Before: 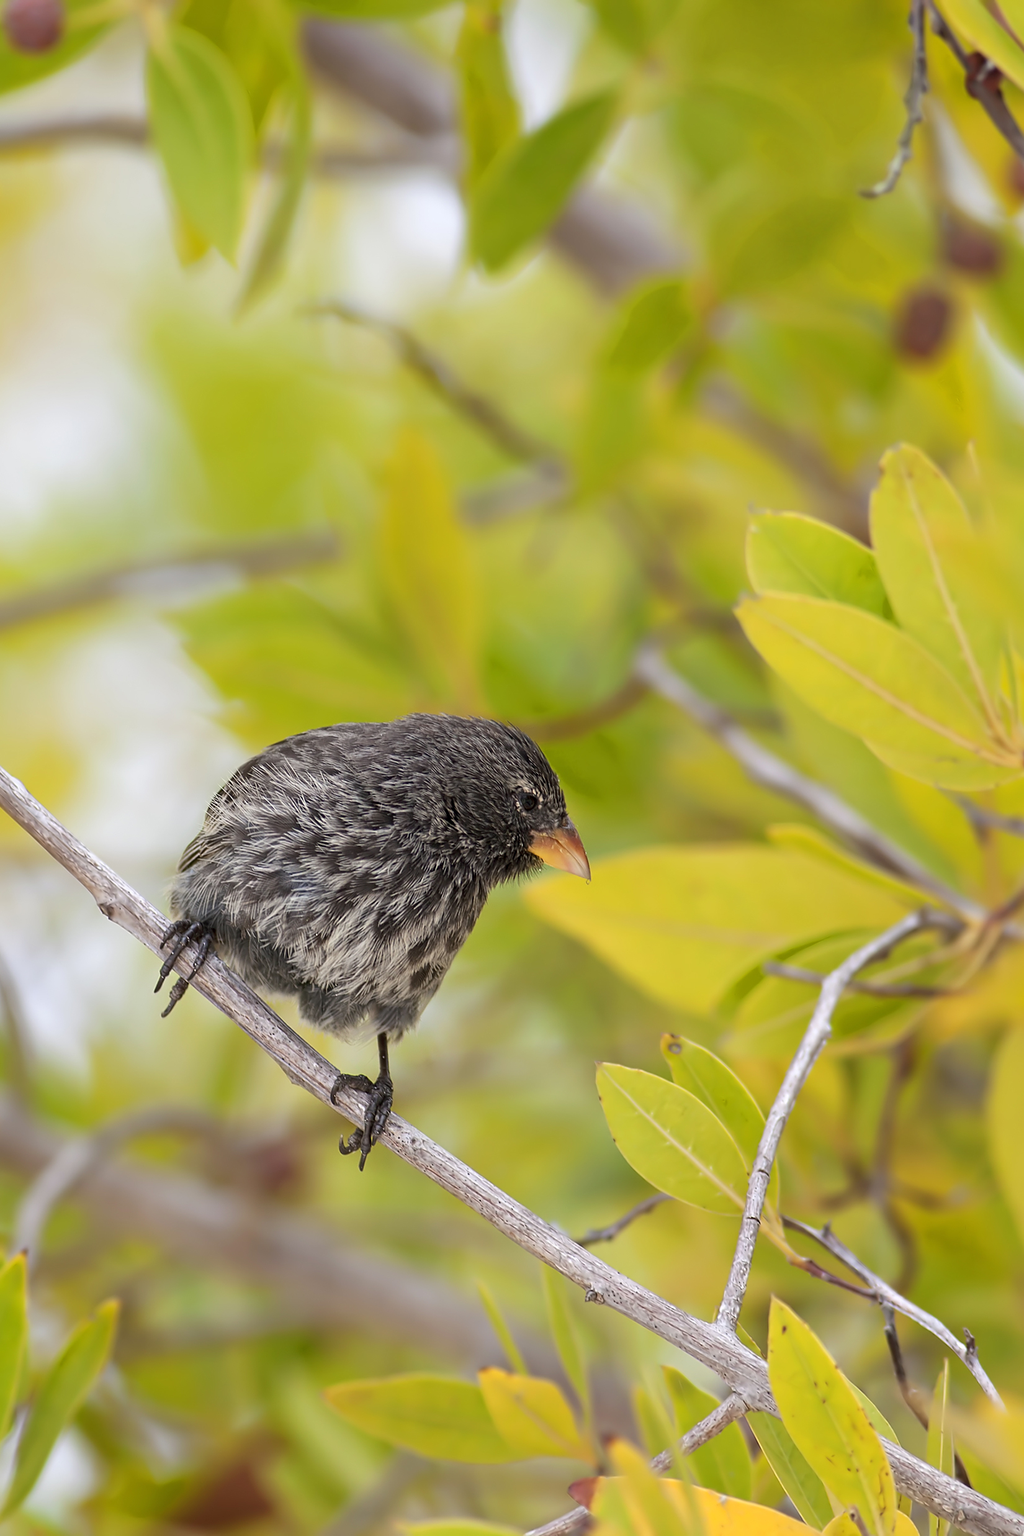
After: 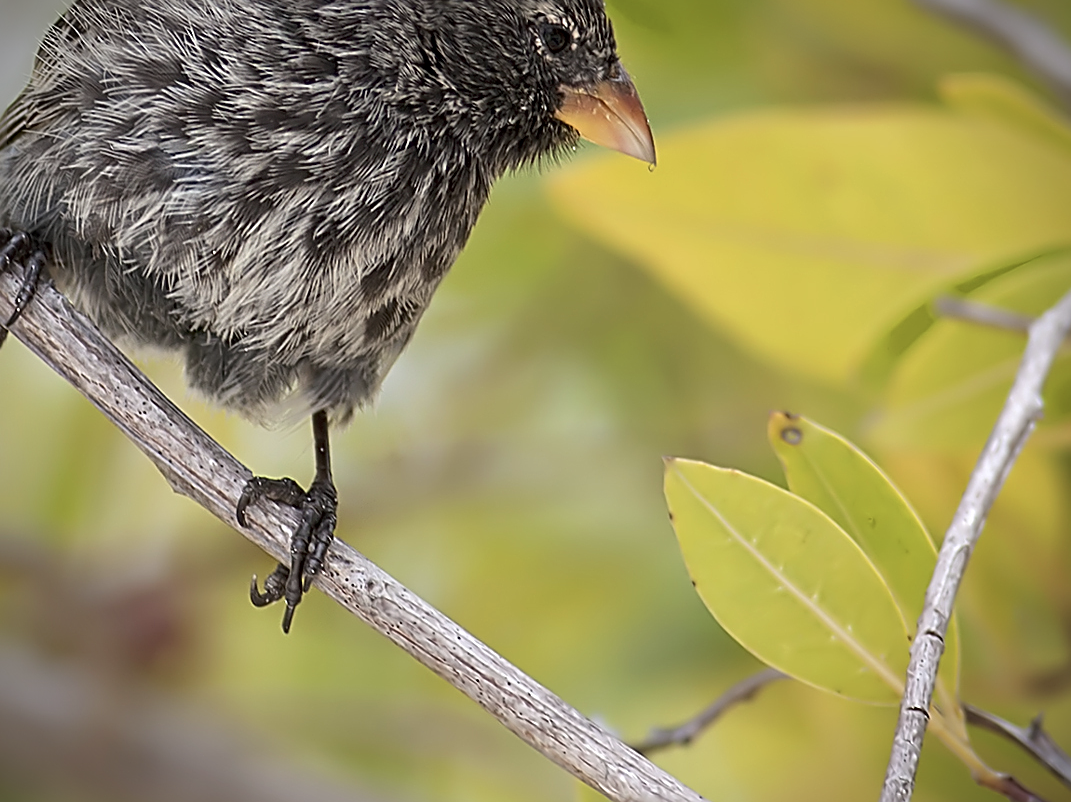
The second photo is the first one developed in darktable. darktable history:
sharpen: radius 2.531, amount 0.622
vignetting: fall-off start 88.76%, fall-off radius 43.89%, brightness -0.637, saturation -0.009, width/height ratio 1.16
contrast brightness saturation: saturation -0.176
crop: left 17.98%, top 50.673%, right 17.071%, bottom 16.872%
